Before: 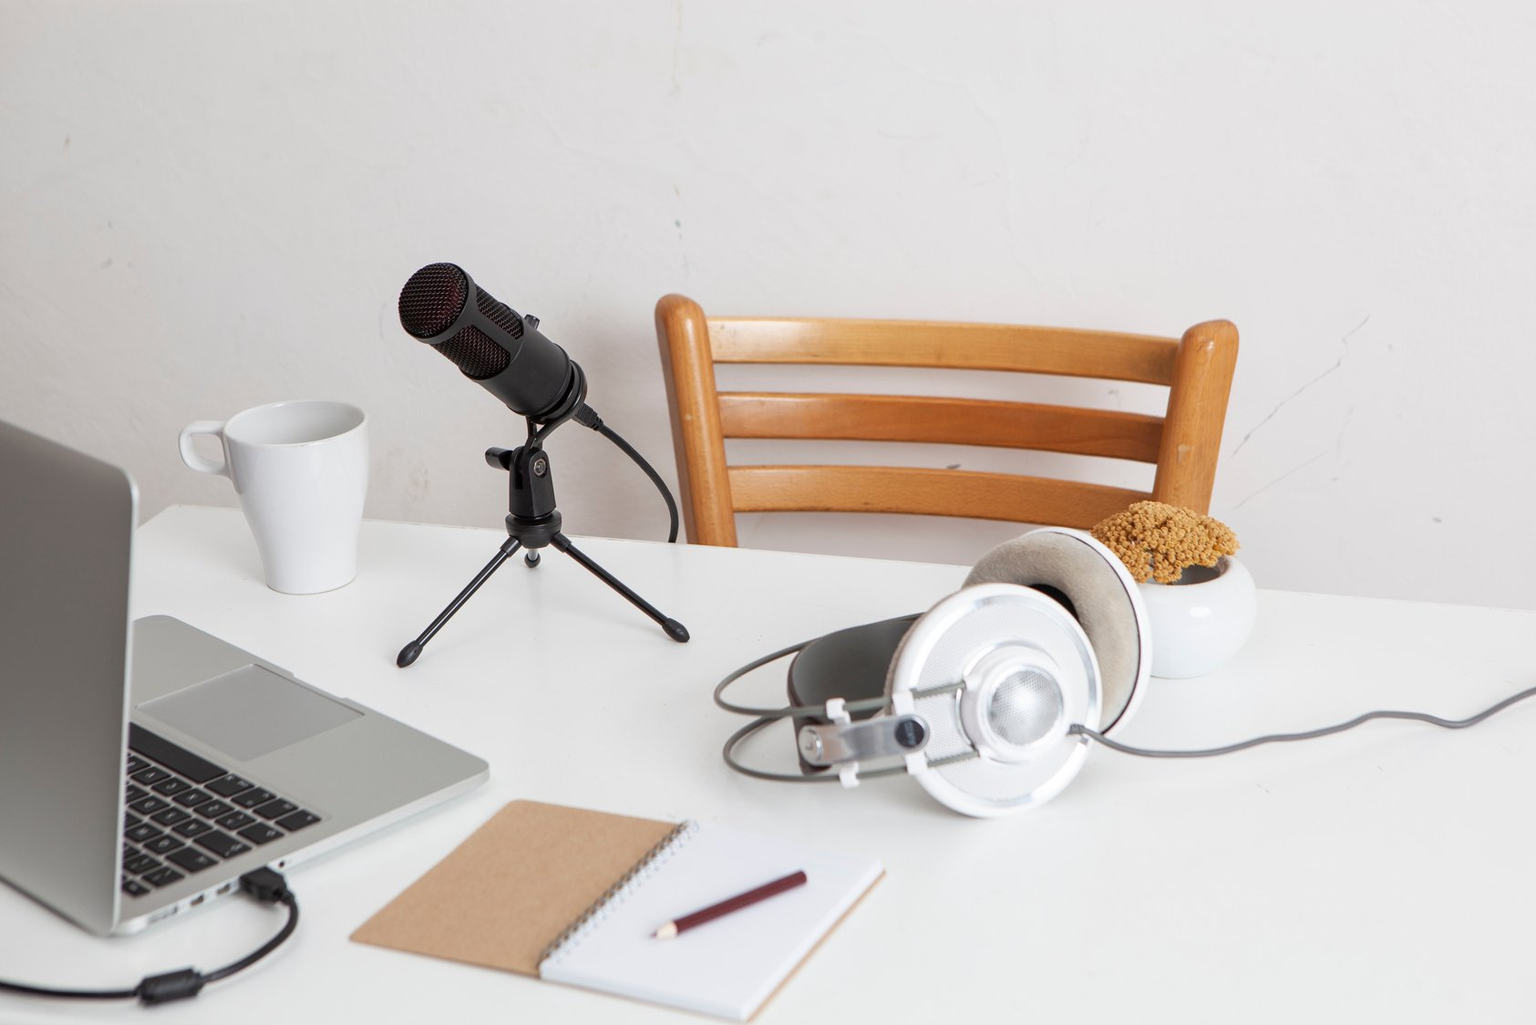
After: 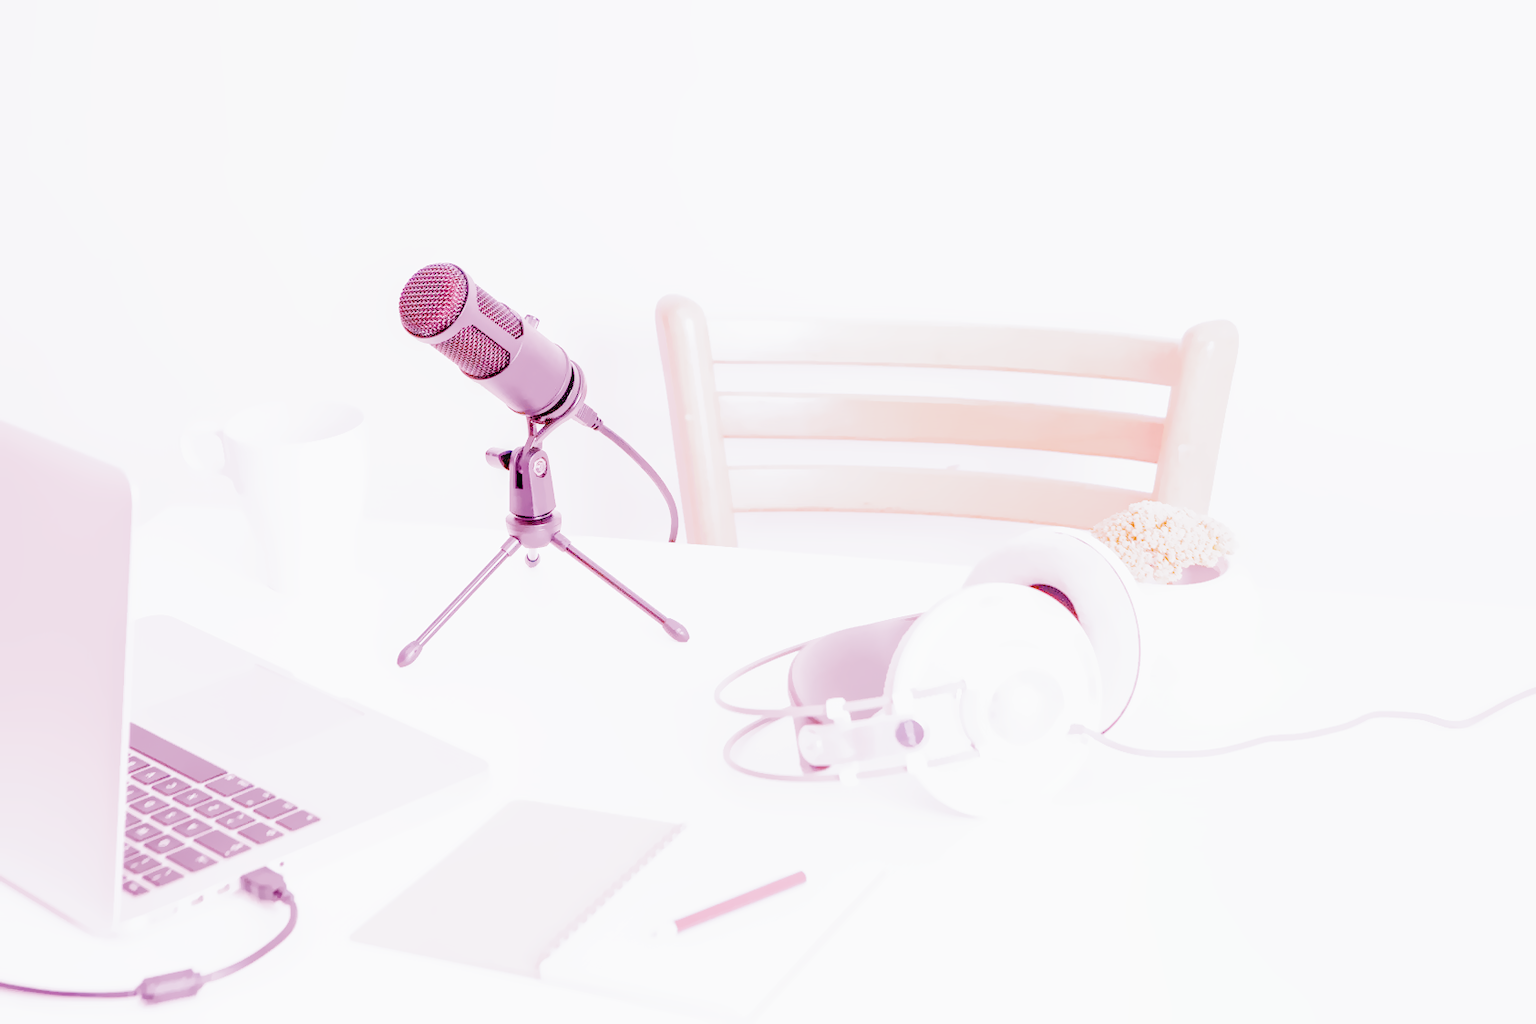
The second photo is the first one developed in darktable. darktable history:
white balance: red 2.229, blue 1.46
highlight reconstruction: on, module defaults
lens correction: scale 1, crop 1, focal 35, aperture 5, distance 0.775, camera "Canon EOS RP", lens "Canon RF 35mm F1.8 MACRO IS STM"
exposure: black level correction 0, exposure 1.45 EV, compensate exposure bias true, compensate highlight preservation false
color calibration: illuminant as shot in camera, x 0.37, y 0.382, temperature 4313.32 K
filmic rgb: black relative exposure -2.85 EV, white relative exposure 4.56 EV, hardness 1.77, contrast 1.25, preserve chrominance no, color science v5 (2021)
local contrast: on, module defaults
velvia: on, module defaults
haze removal: compatibility mode true, adaptive false
denoise (profiled): preserve shadows 1.52, scattering 0.002, a [-1, 0, 0], compensate highlight preservation false
color balance rgb: perceptual saturation grading › global saturation 20%, perceptual saturation grading › highlights -25%, perceptual saturation grading › shadows 50%, global vibrance -25%
